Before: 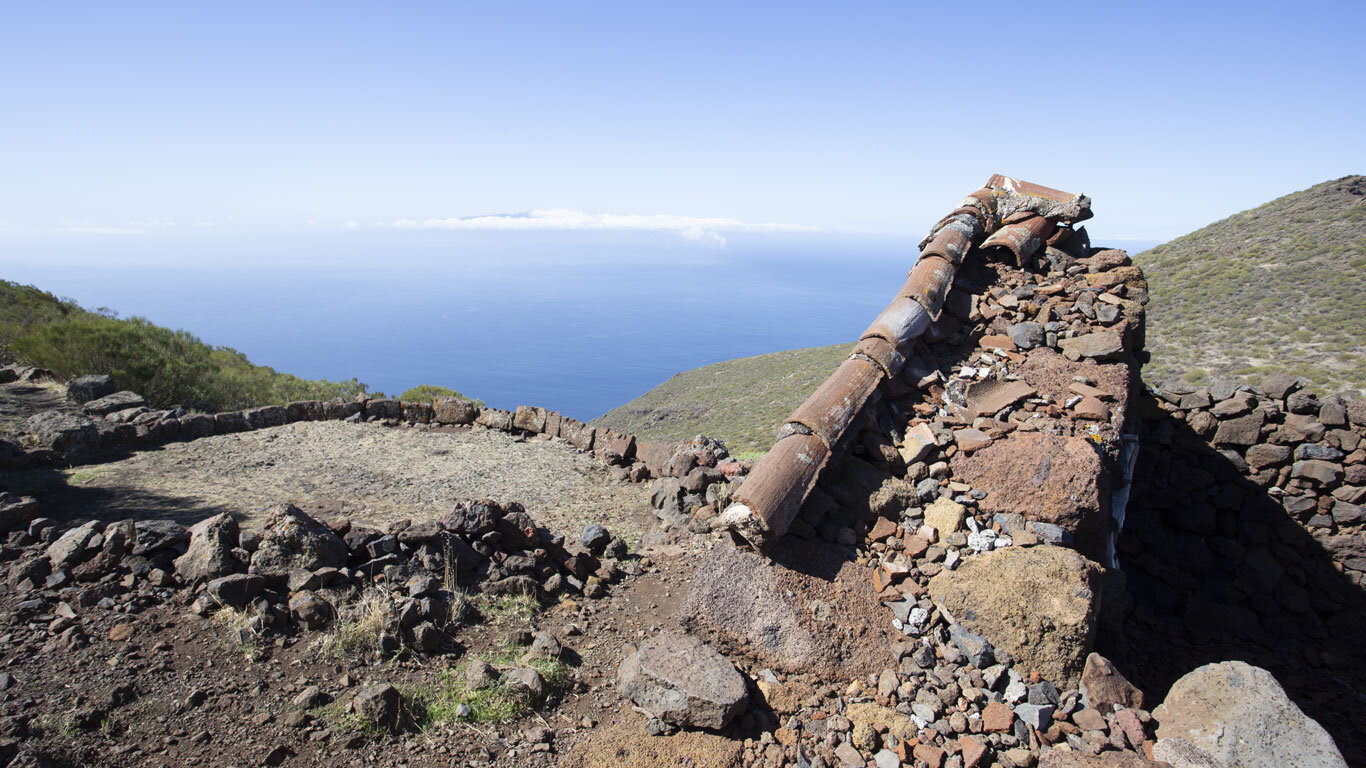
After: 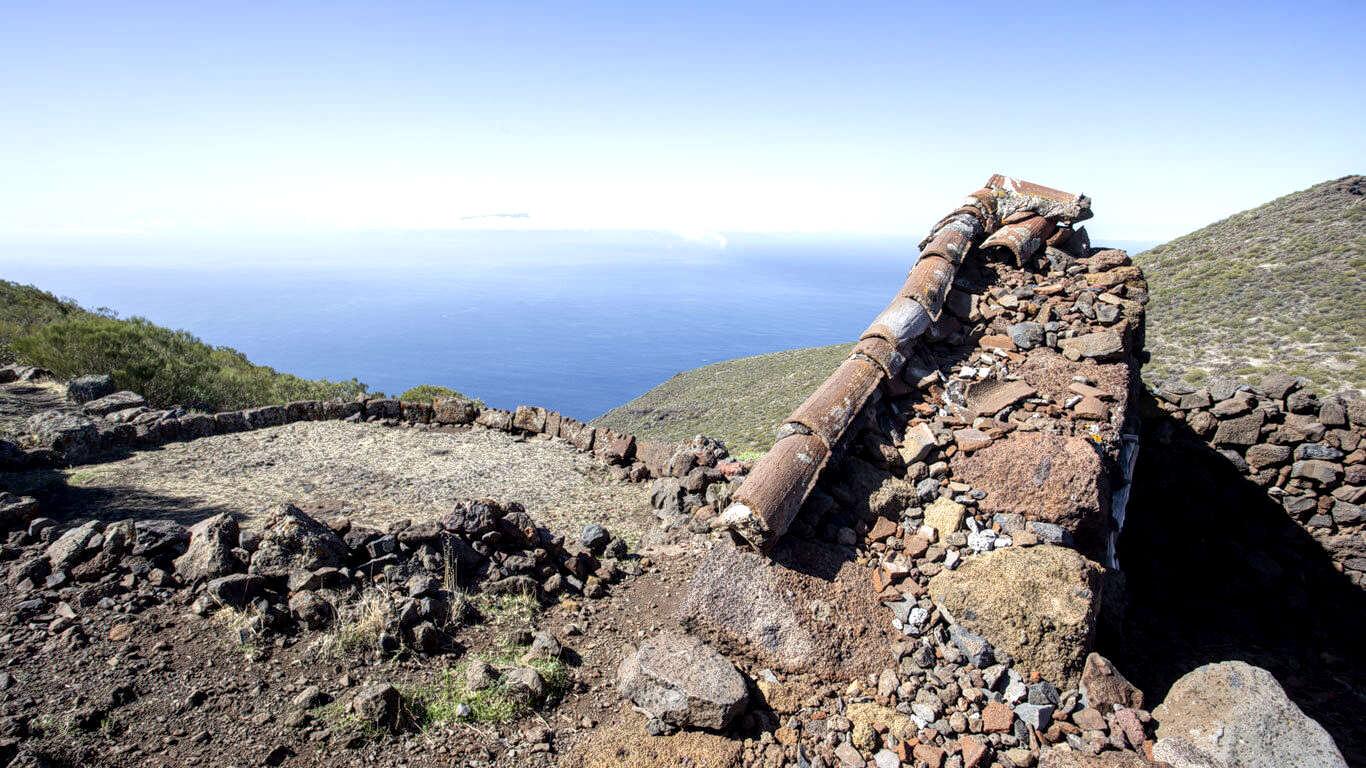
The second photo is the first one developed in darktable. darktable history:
local contrast: highlights 61%, detail 143%, midtone range 0.428
exposure: black level correction 0.005, exposure 0.286 EV, compensate highlight preservation false
